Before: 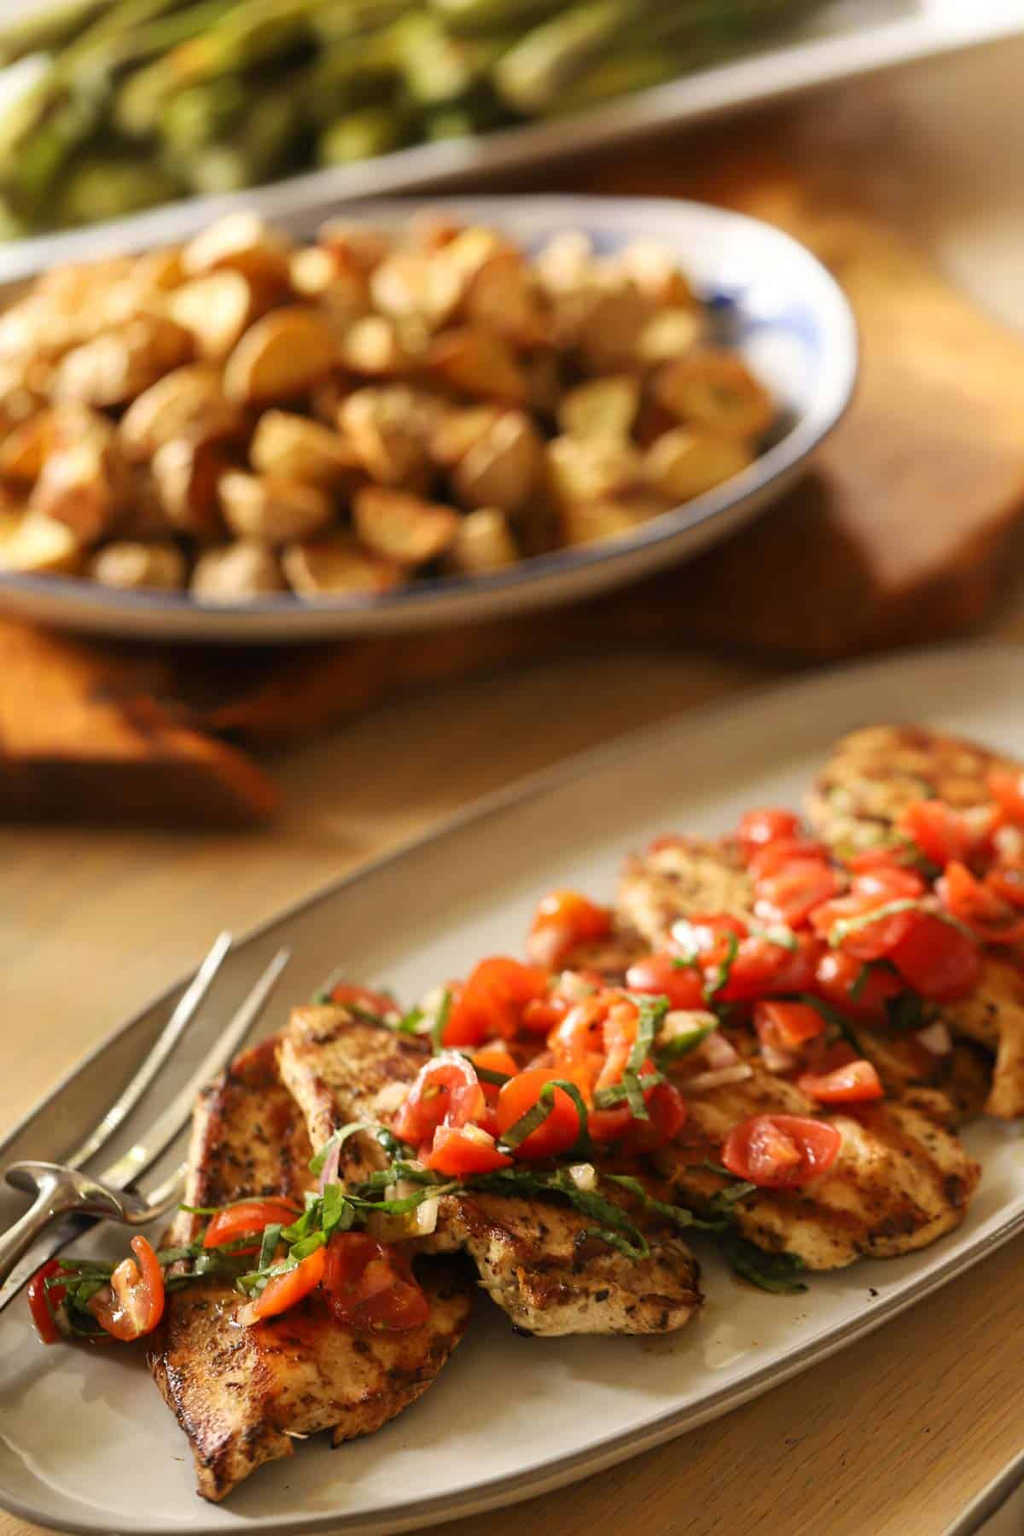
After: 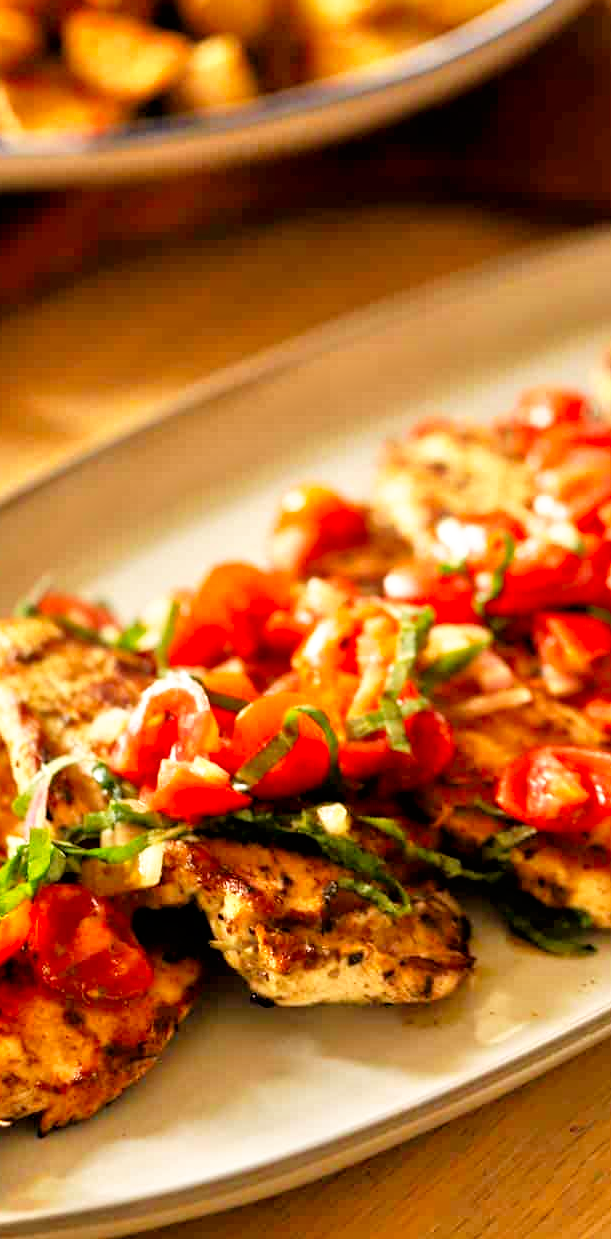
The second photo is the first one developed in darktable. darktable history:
crop and rotate: left 29.237%, top 31.152%, right 19.807%
tone curve: curves: ch0 [(0, 0) (0.003, 0) (0.011, 0.001) (0.025, 0.002) (0.044, 0.004) (0.069, 0.006) (0.1, 0.009) (0.136, 0.03) (0.177, 0.076) (0.224, 0.13) (0.277, 0.202) (0.335, 0.28) (0.399, 0.367) (0.468, 0.46) (0.543, 0.562) (0.623, 0.67) (0.709, 0.787) (0.801, 0.889) (0.898, 0.972) (1, 1)], preserve colors none
tone equalizer: -7 EV 0.15 EV, -6 EV 0.6 EV, -5 EV 1.15 EV, -4 EV 1.33 EV, -3 EV 1.15 EV, -2 EV 0.6 EV, -1 EV 0.15 EV, mask exposure compensation -0.5 EV
